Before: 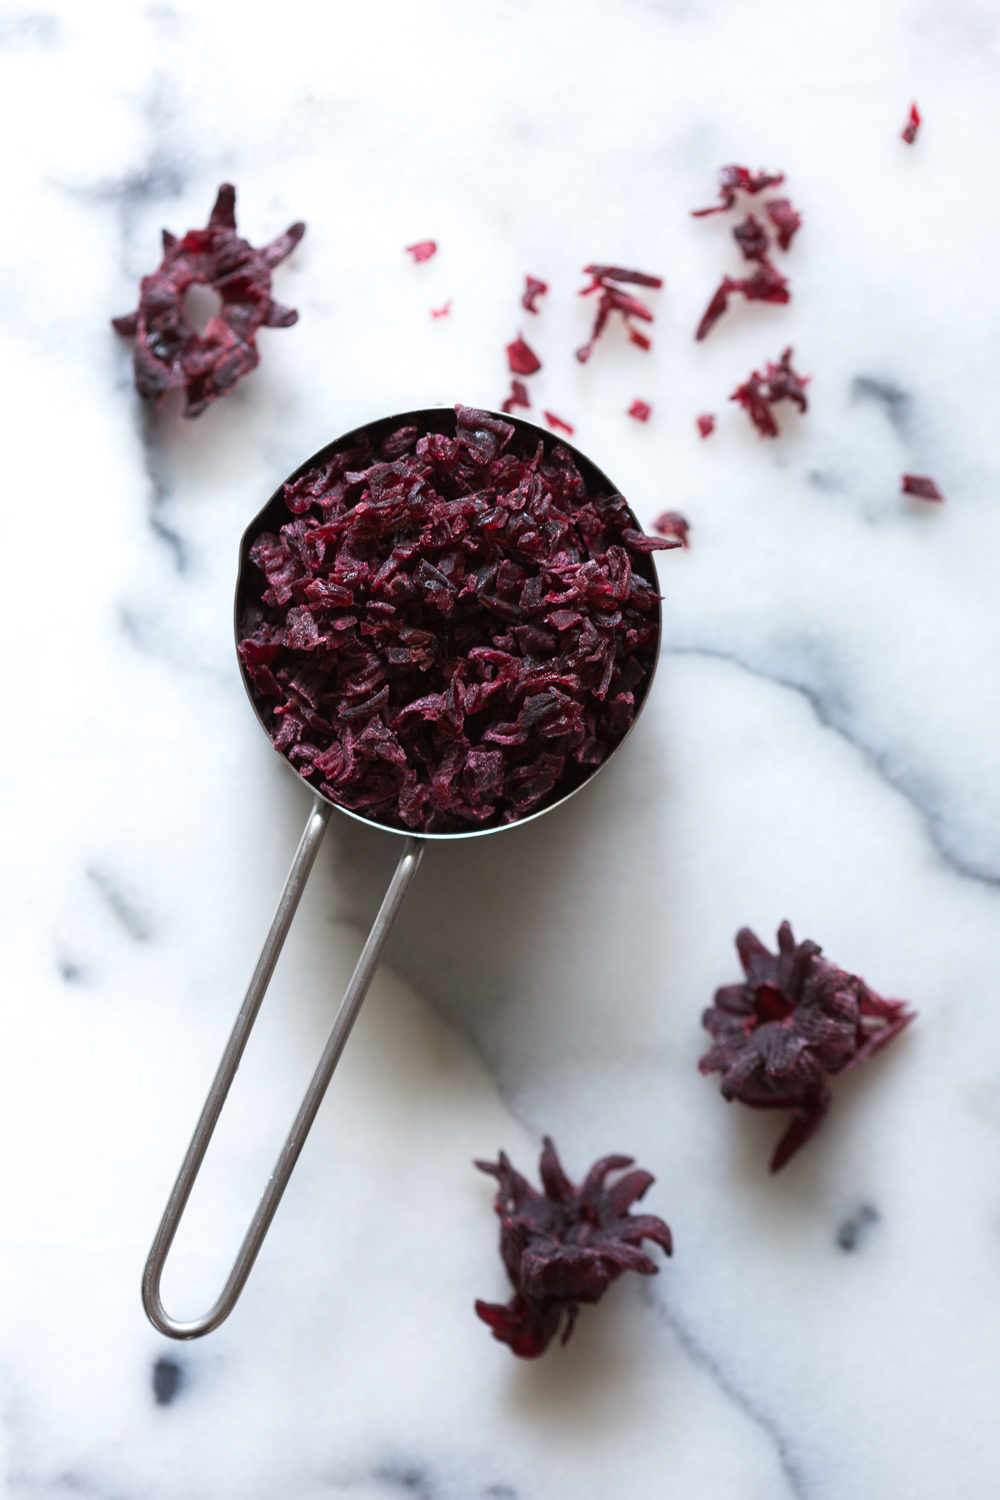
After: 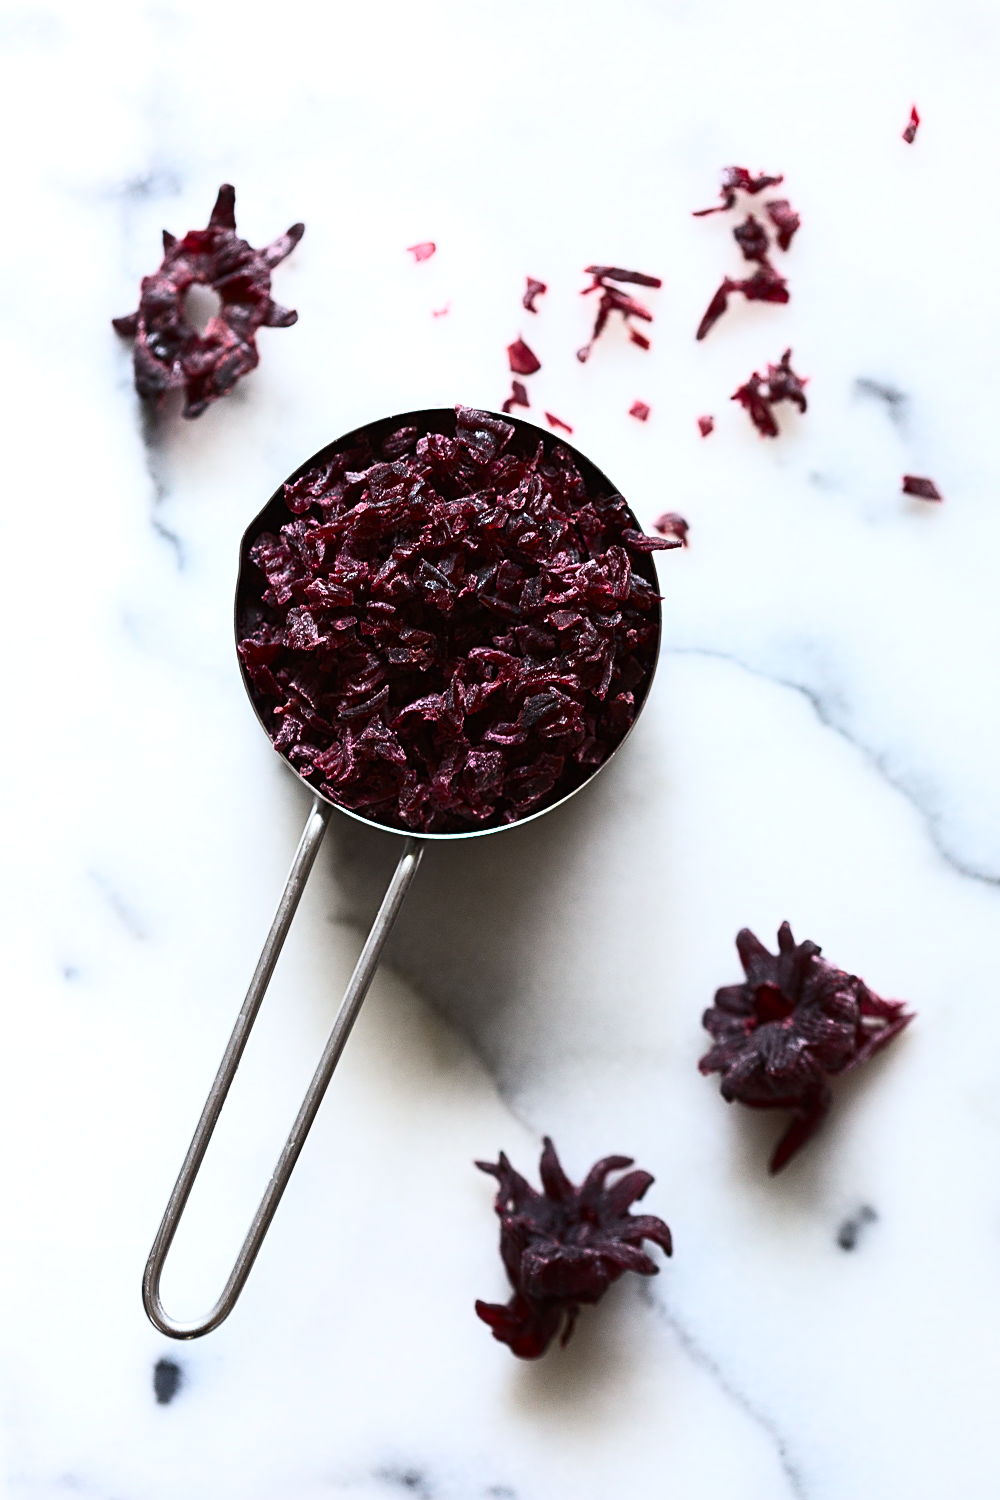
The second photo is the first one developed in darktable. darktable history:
contrast brightness saturation: contrast 0.39, brightness 0.1
sharpen: amount 0.575
